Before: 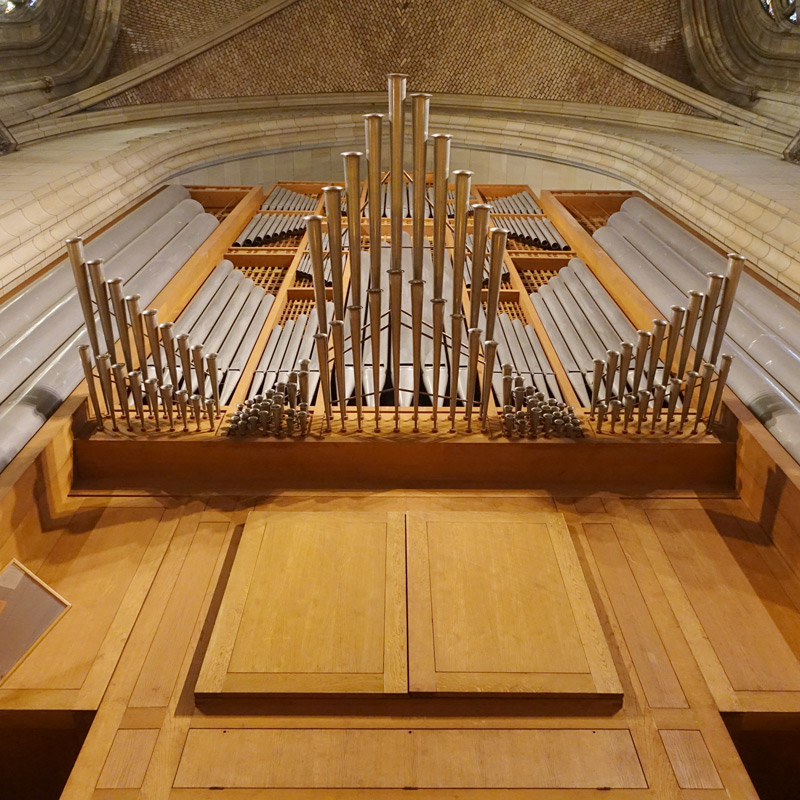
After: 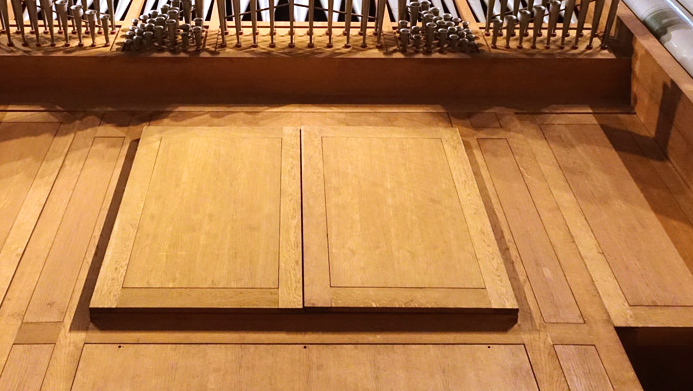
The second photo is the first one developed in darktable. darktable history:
tone equalizer: -8 EV -0.75 EV, -7 EV -0.7 EV, -6 EV -0.6 EV, -5 EV -0.4 EV, -3 EV 0.4 EV, -2 EV 0.6 EV, -1 EV 0.7 EV, +0 EV 0.75 EV, edges refinement/feathering 500, mask exposure compensation -1.57 EV, preserve details no
crop and rotate: left 13.306%, top 48.129%, bottom 2.928%
velvia: on, module defaults
color correction: highlights a* -2.24, highlights b* -18.1
contrast brightness saturation: contrast -0.02, brightness -0.01, saturation 0.03
